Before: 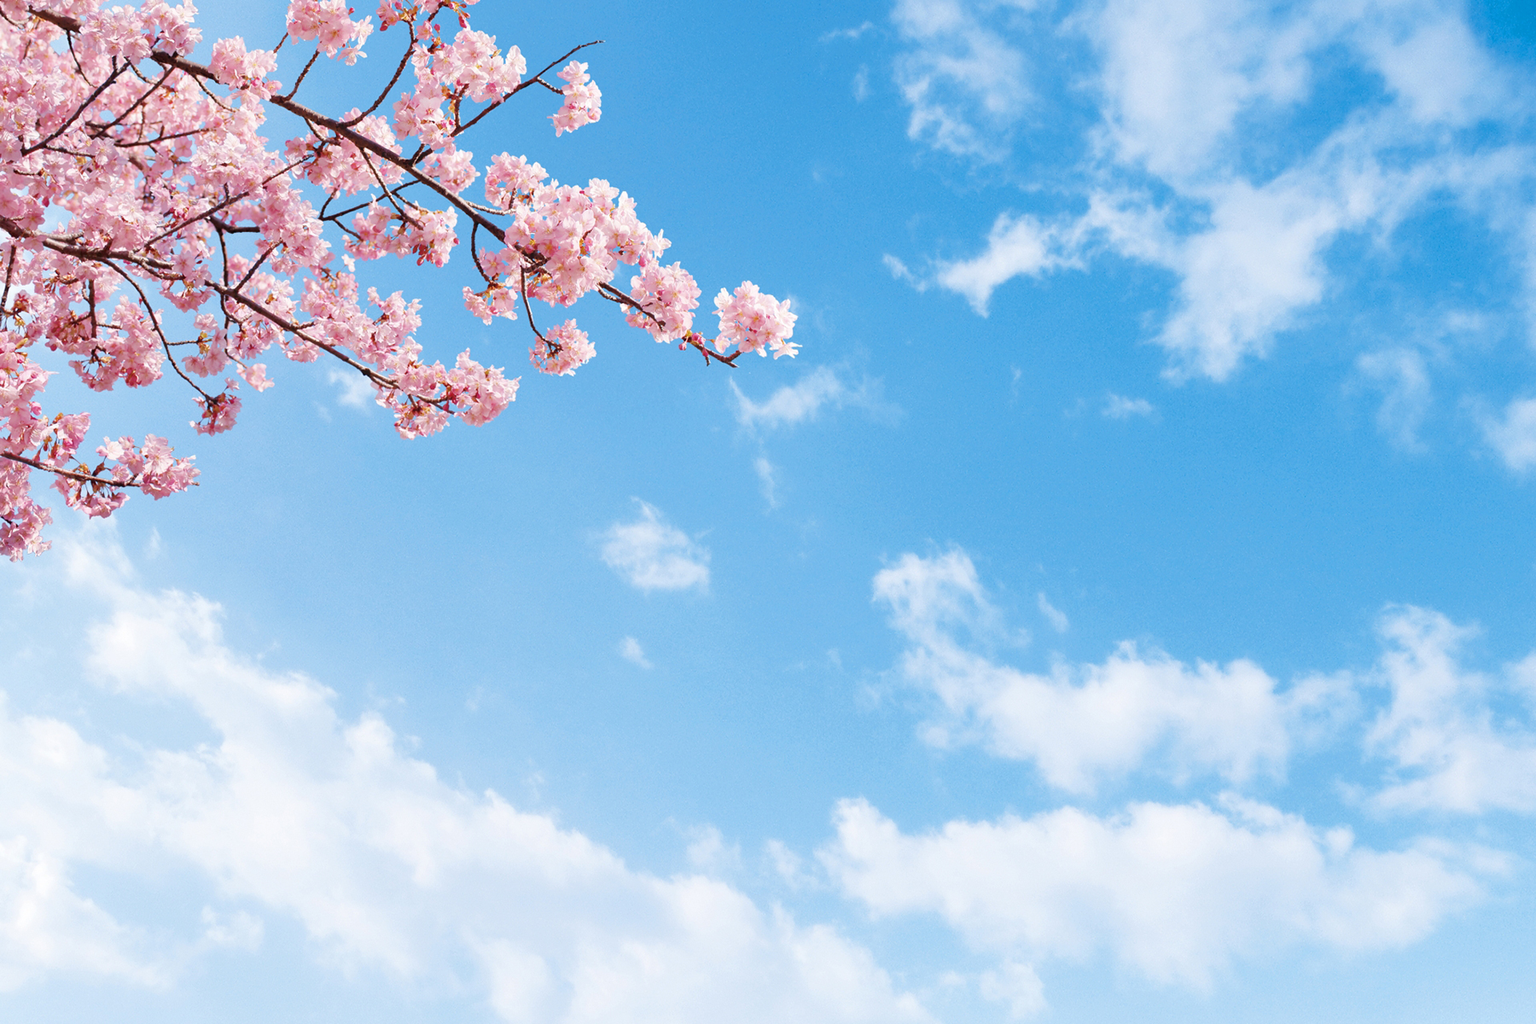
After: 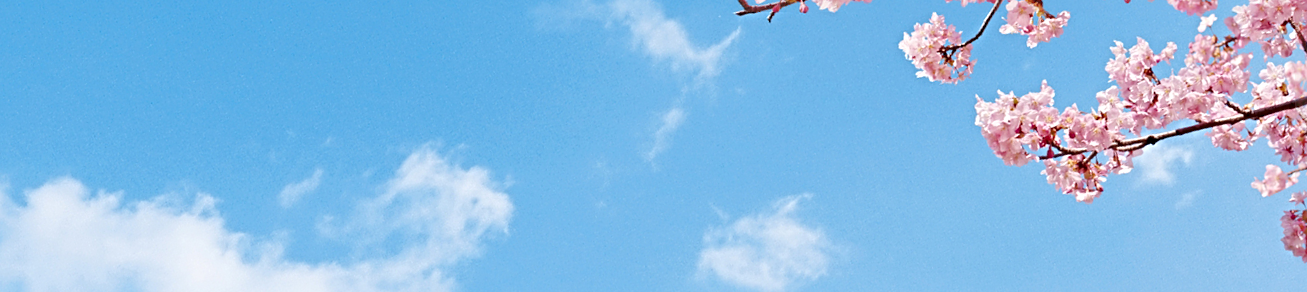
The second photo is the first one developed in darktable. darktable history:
crop and rotate: angle 16.12°, top 30.835%, bottom 35.653%
sharpen: radius 4.883
